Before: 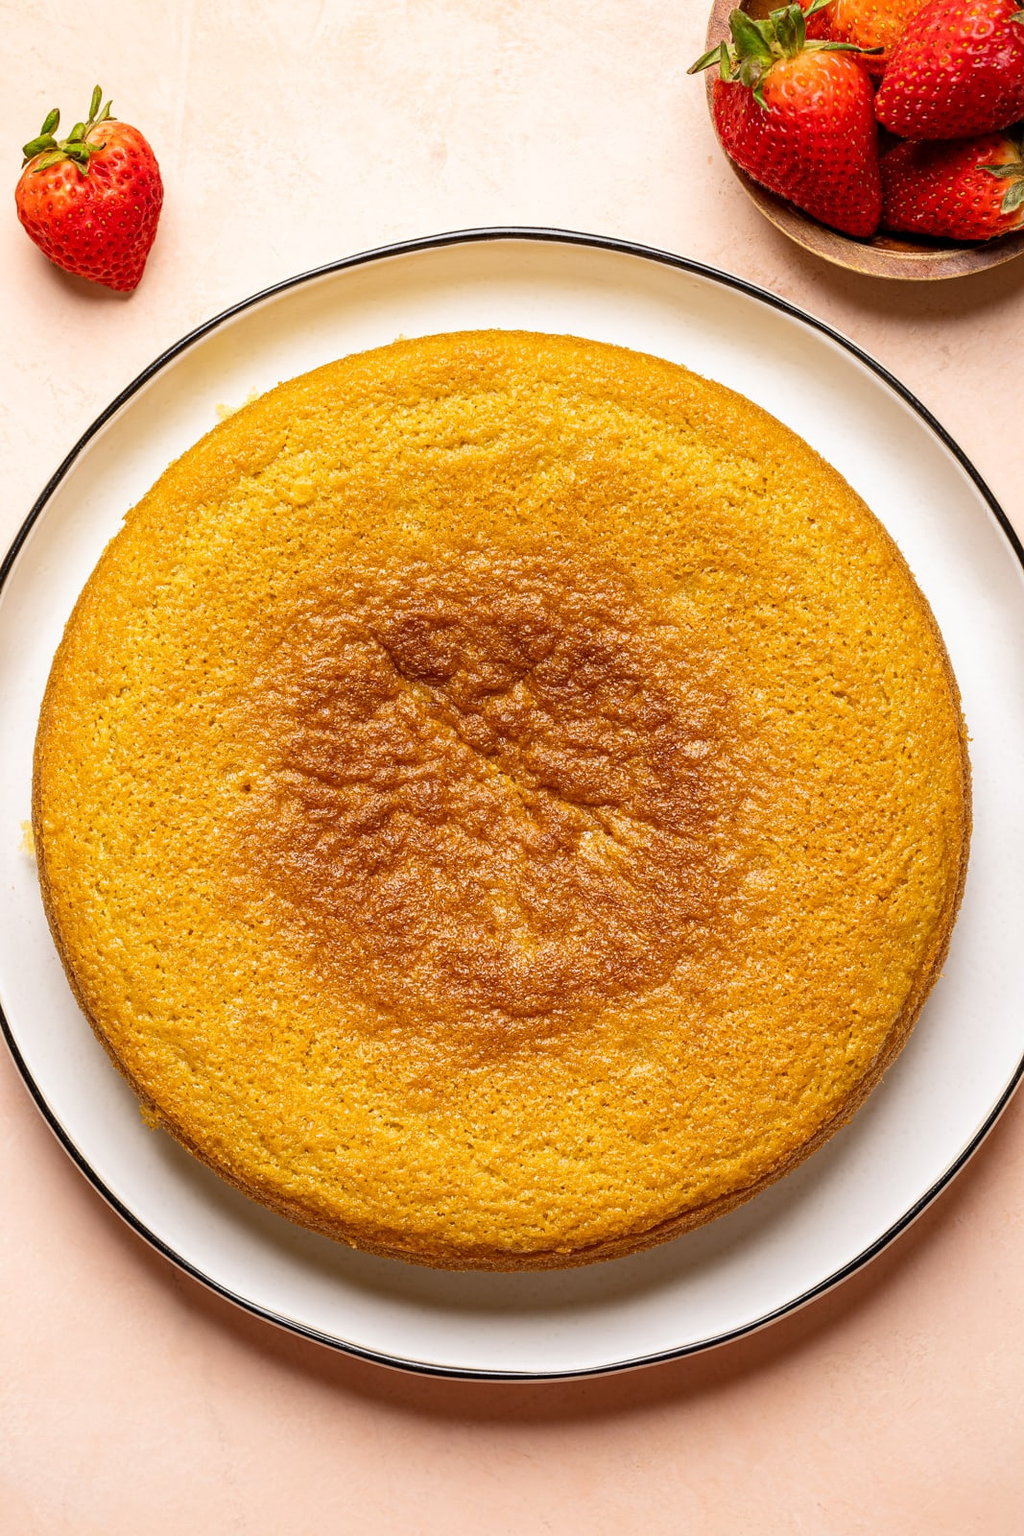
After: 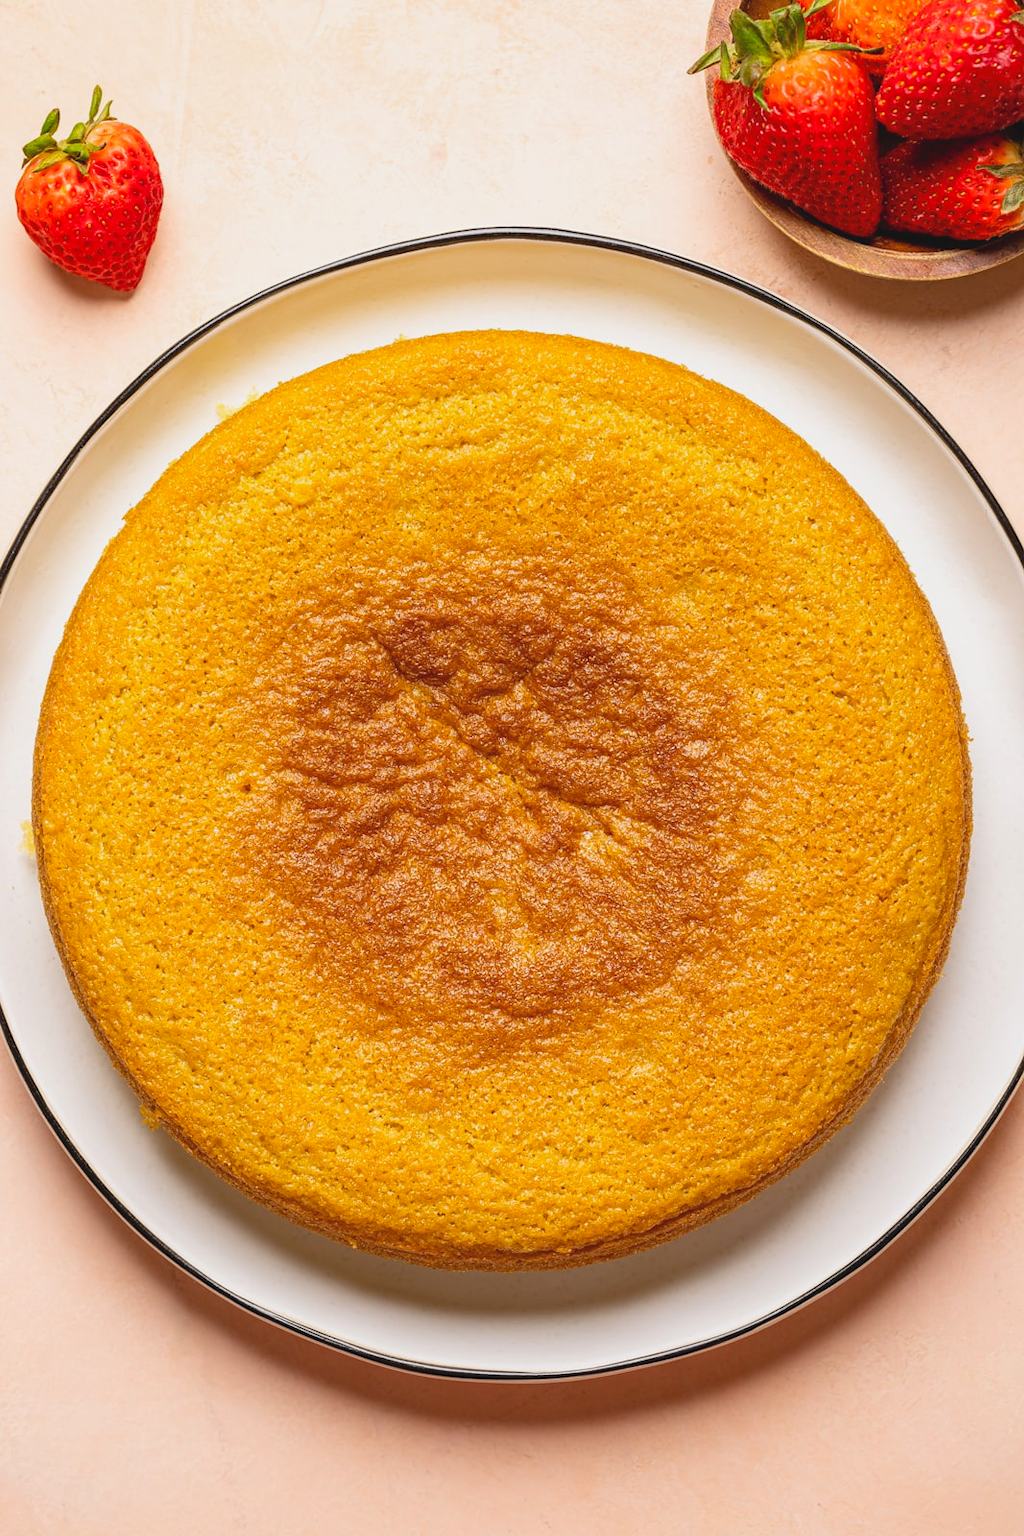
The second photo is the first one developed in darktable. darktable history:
contrast brightness saturation: contrast -0.097, brightness 0.048, saturation 0.083
exposure: exposure -0.014 EV, compensate highlight preservation false
